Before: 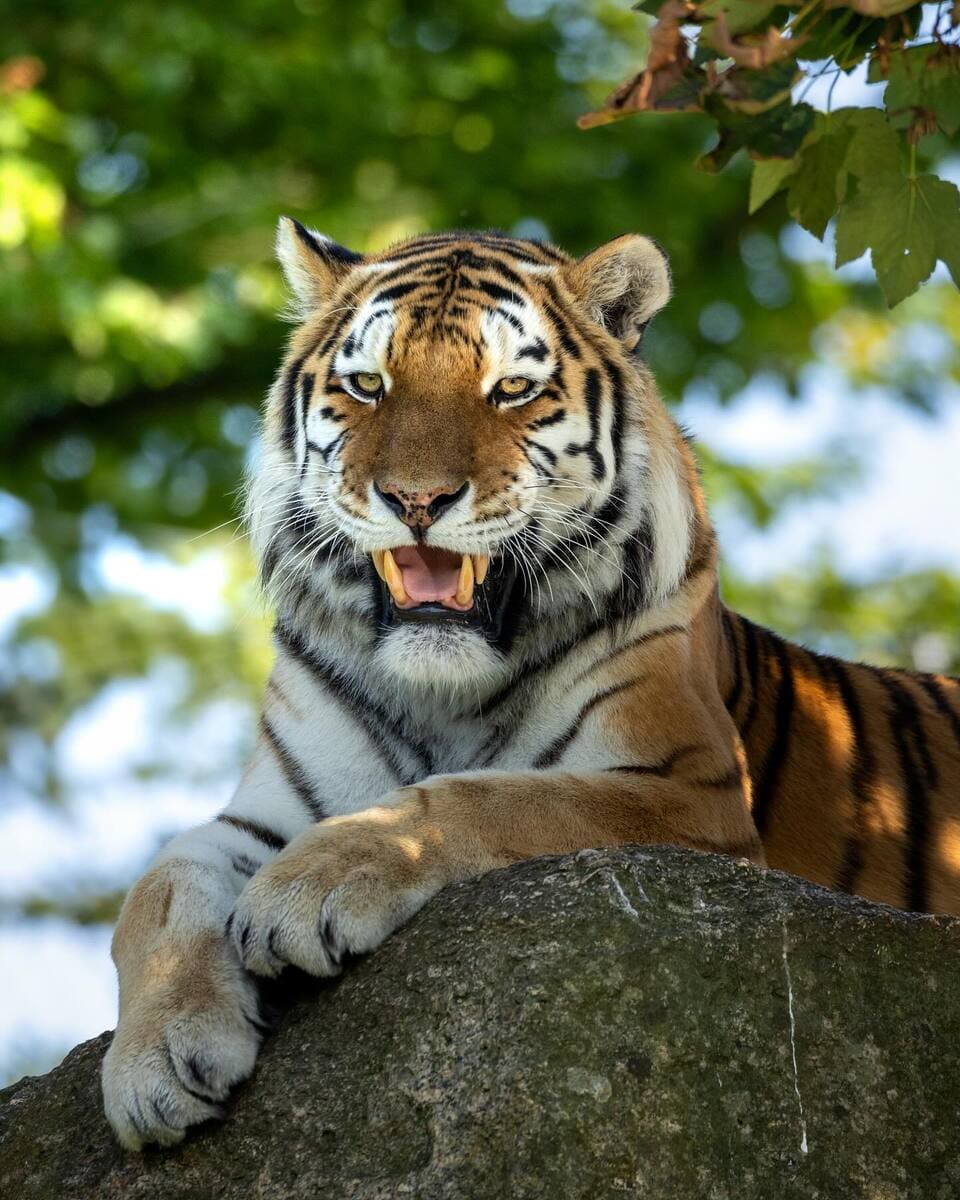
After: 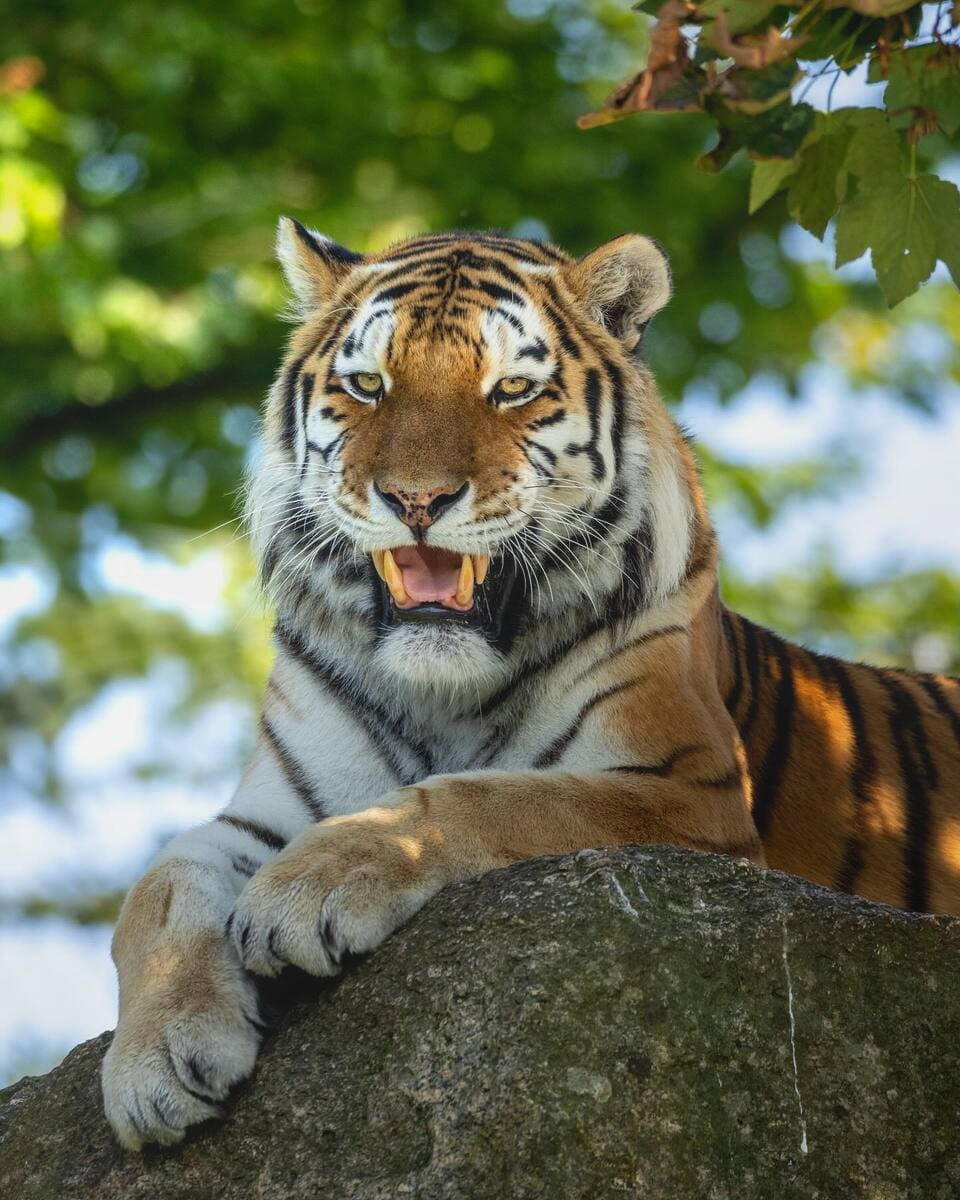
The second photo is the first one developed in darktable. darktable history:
local contrast: highlights 47%, shadows 5%, detail 98%
